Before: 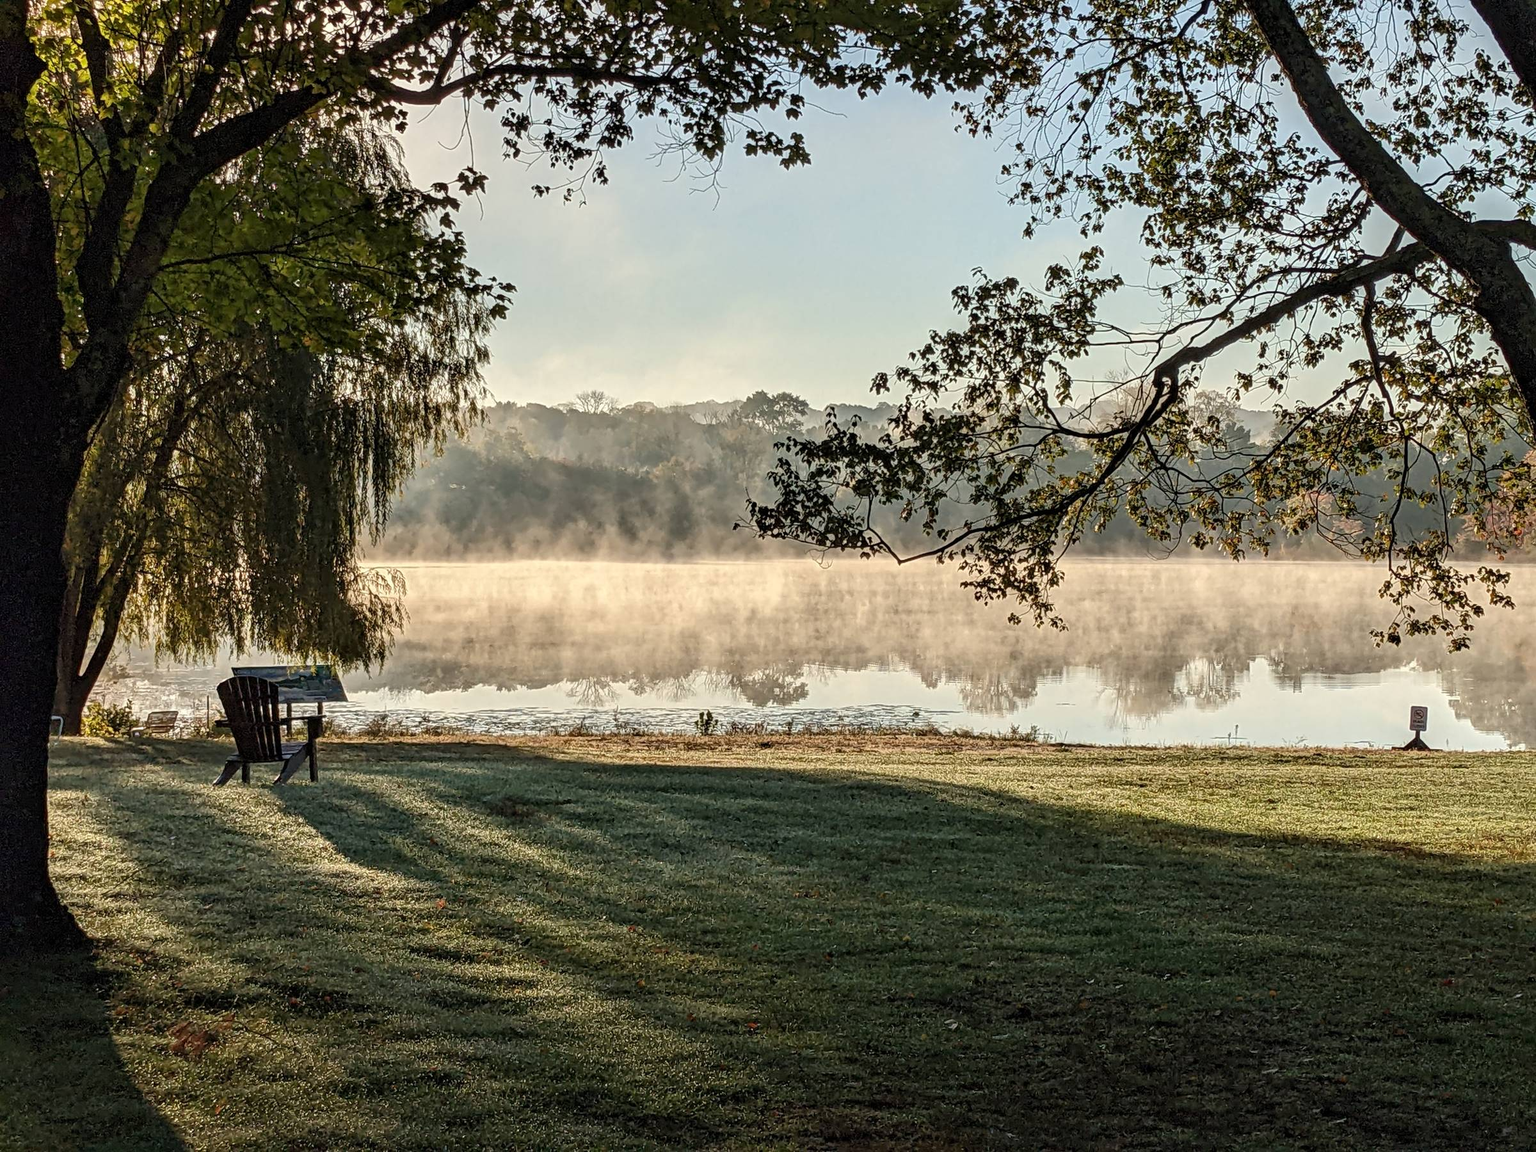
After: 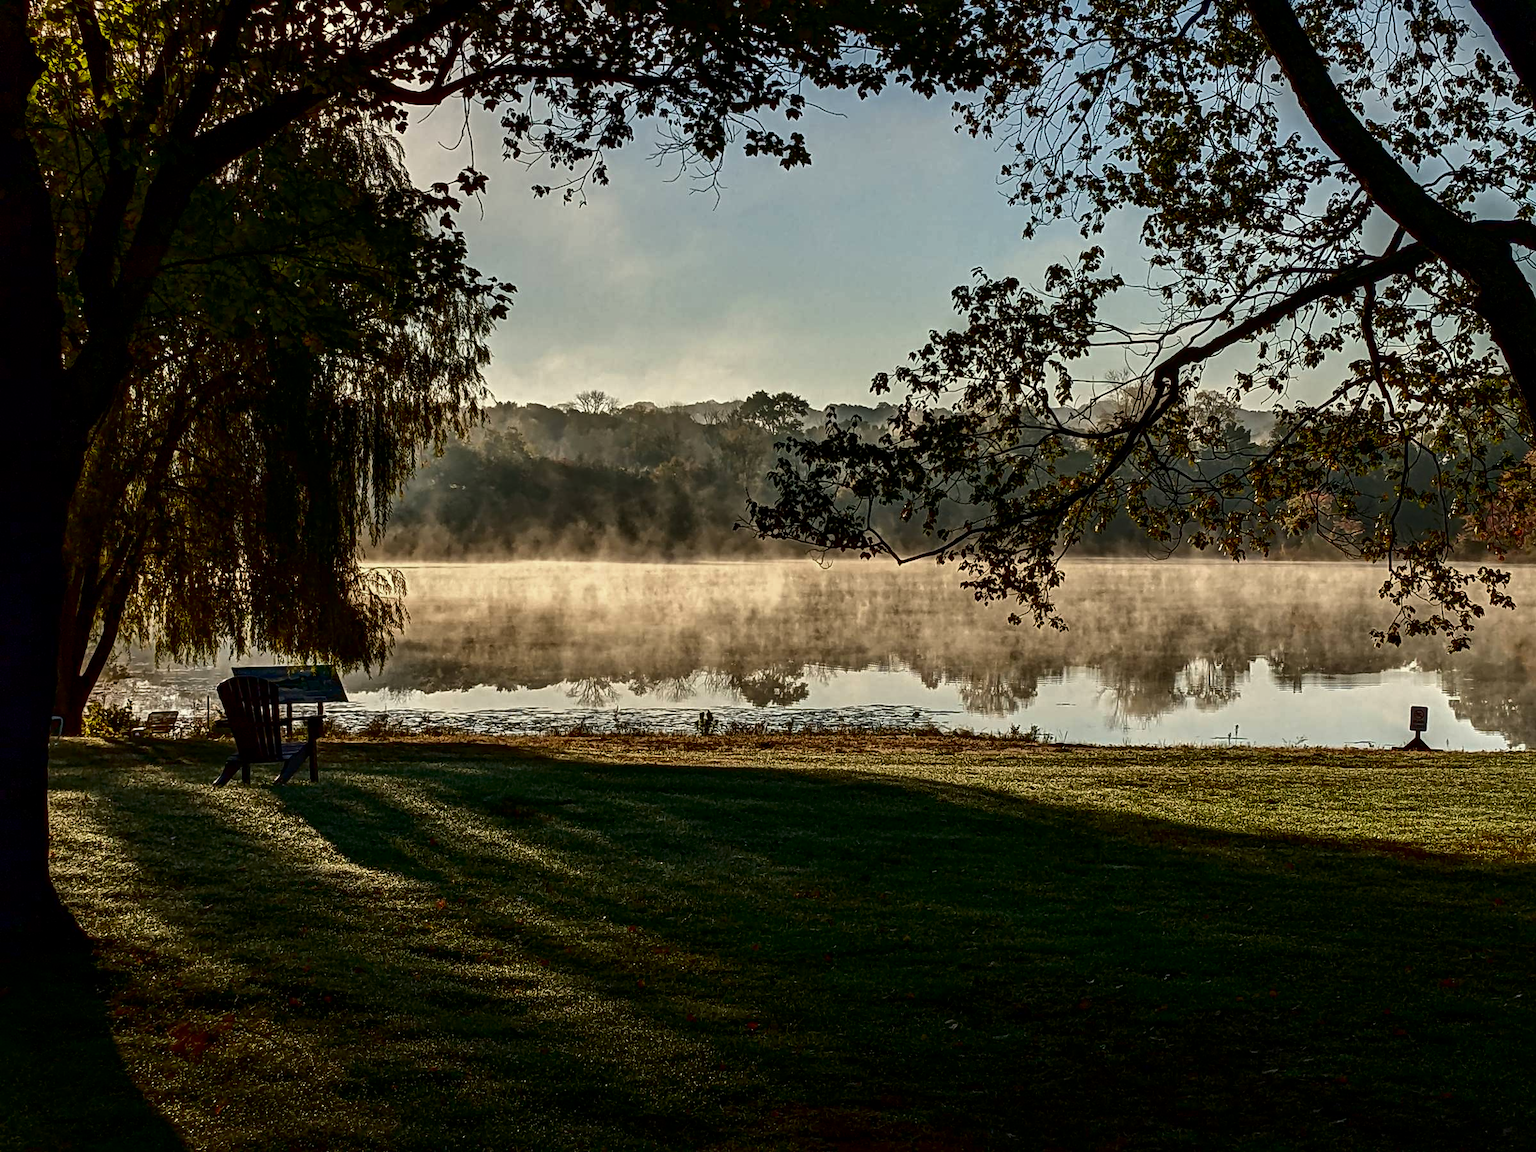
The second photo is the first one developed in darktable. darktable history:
contrast brightness saturation: contrast 0.086, brightness -0.59, saturation 0.169
